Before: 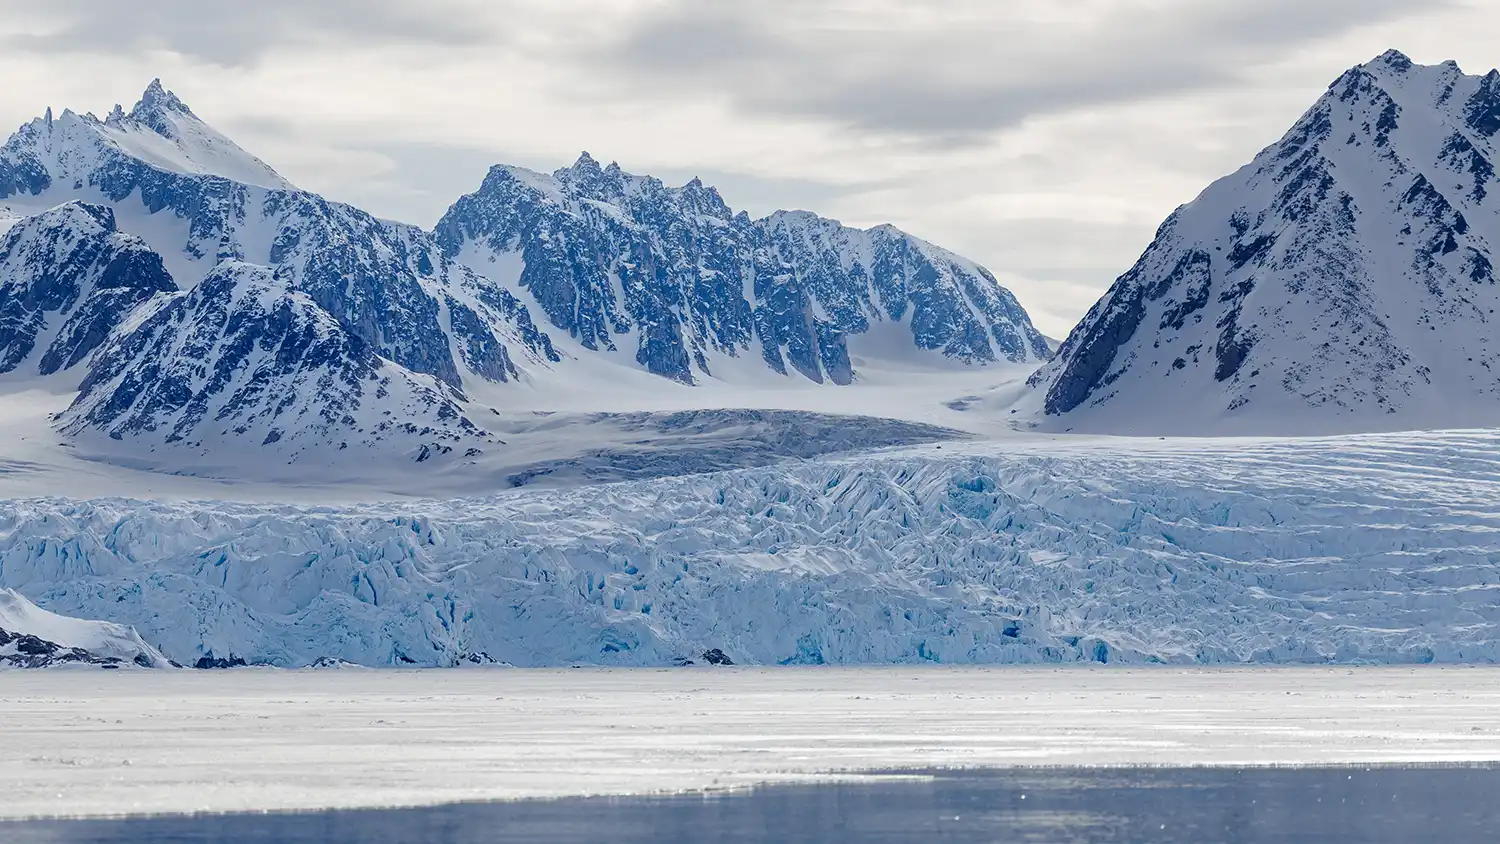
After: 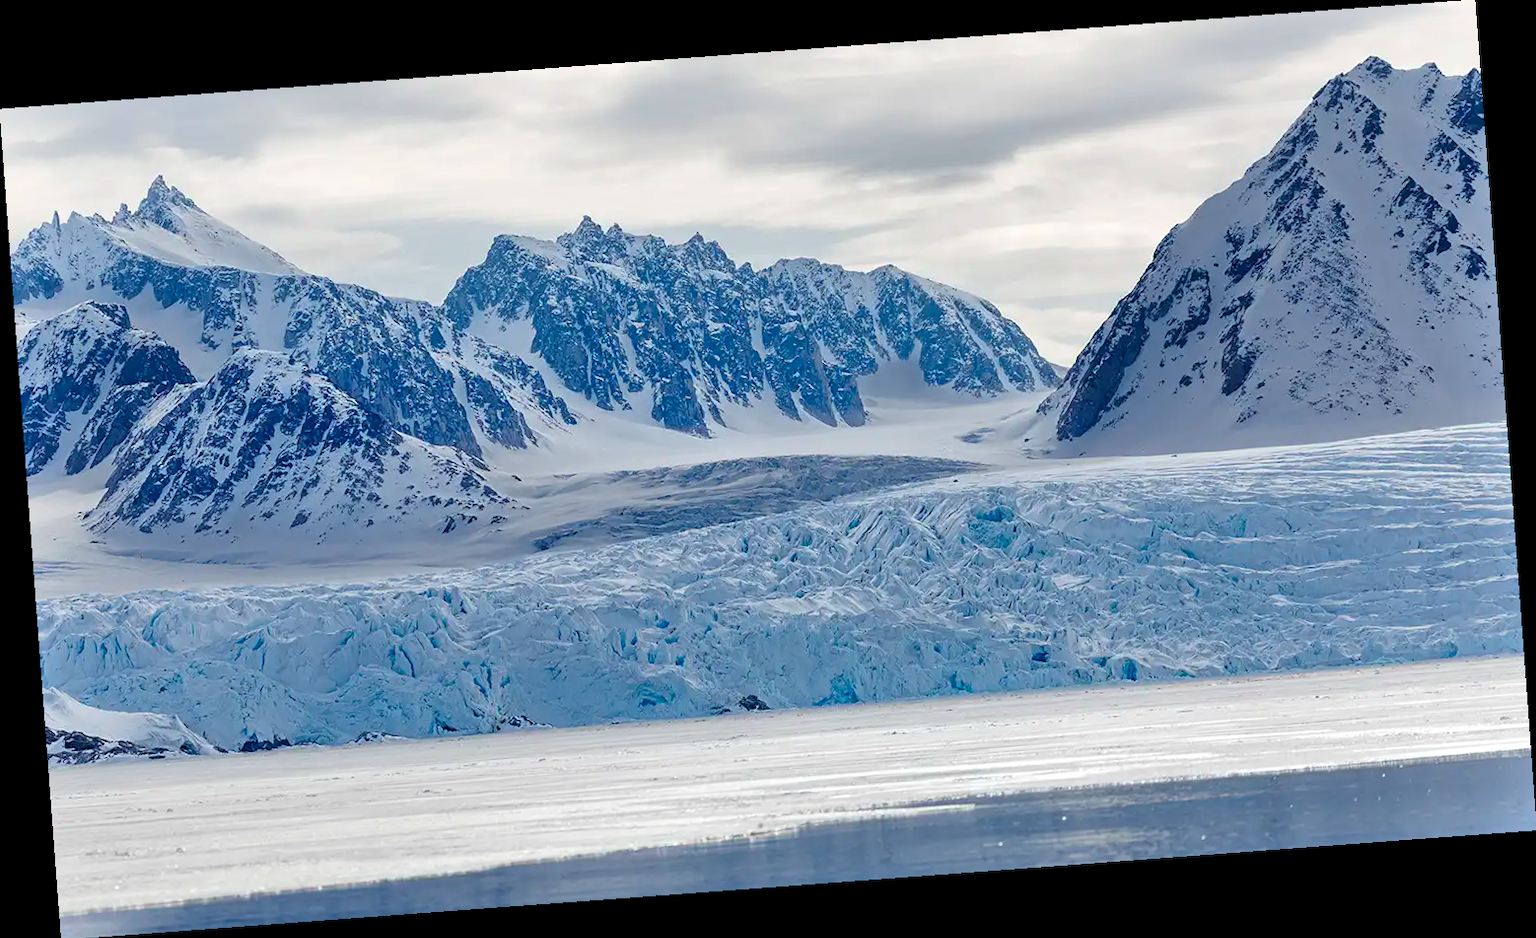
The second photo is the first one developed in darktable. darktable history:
shadows and highlights: low approximation 0.01, soften with gaussian
exposure: exposure 0.081 EV, compensate highlight preservation false
rotate and perspective: rotation -4.25°, automatic cropping off
